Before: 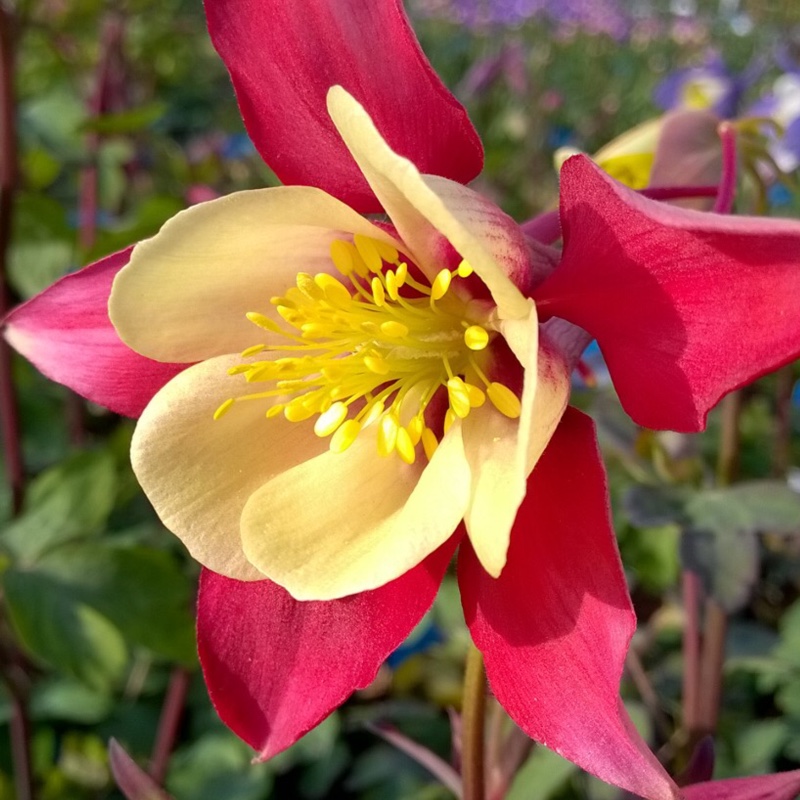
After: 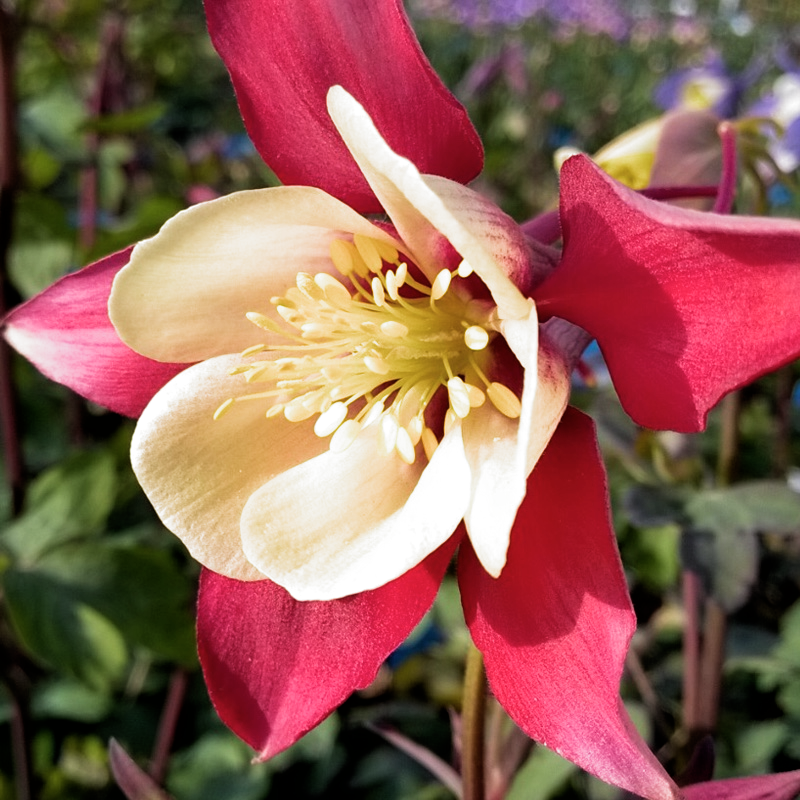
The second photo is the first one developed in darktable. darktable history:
filmic rgb: black relative exposure -8.2 EV, white relative exposure 2.2 EV, threshold 3 EV, hardness 7.11, latitude 75%, contrast 1.325, highlights saturation mix -2%, shadows ↔ highlights balance 30%, preserve chrominance RGB euclidean norm, color science v5 (2021), contrast in shadows safe, contrast in highlights safe, enable highlight reconstruction true
